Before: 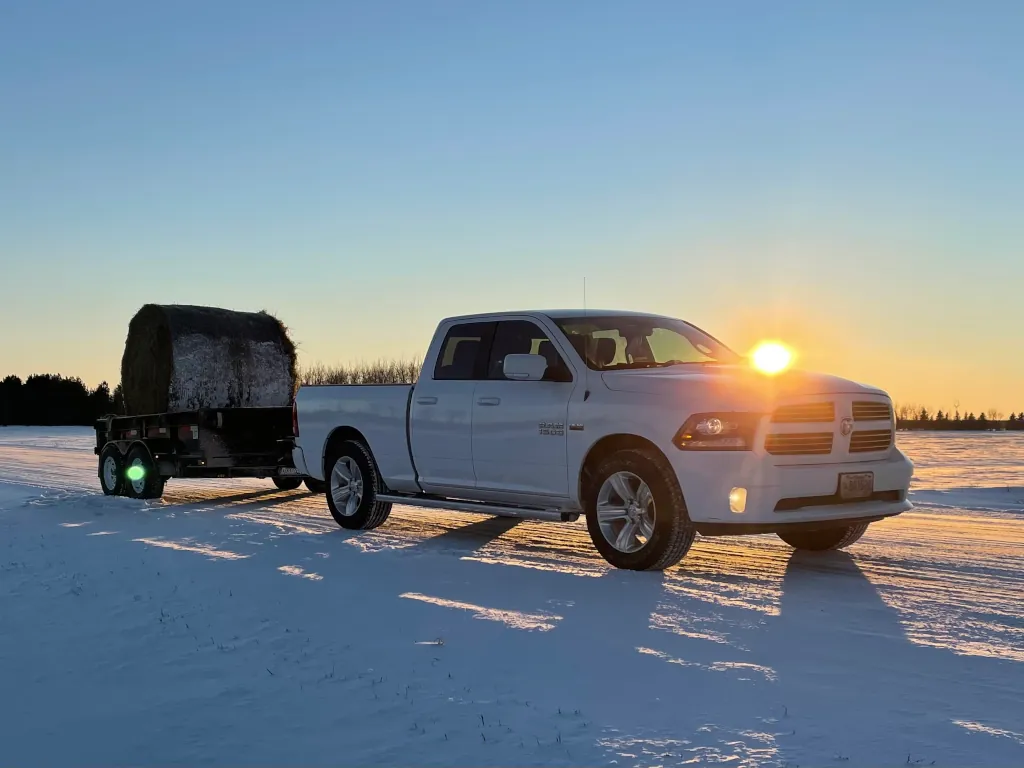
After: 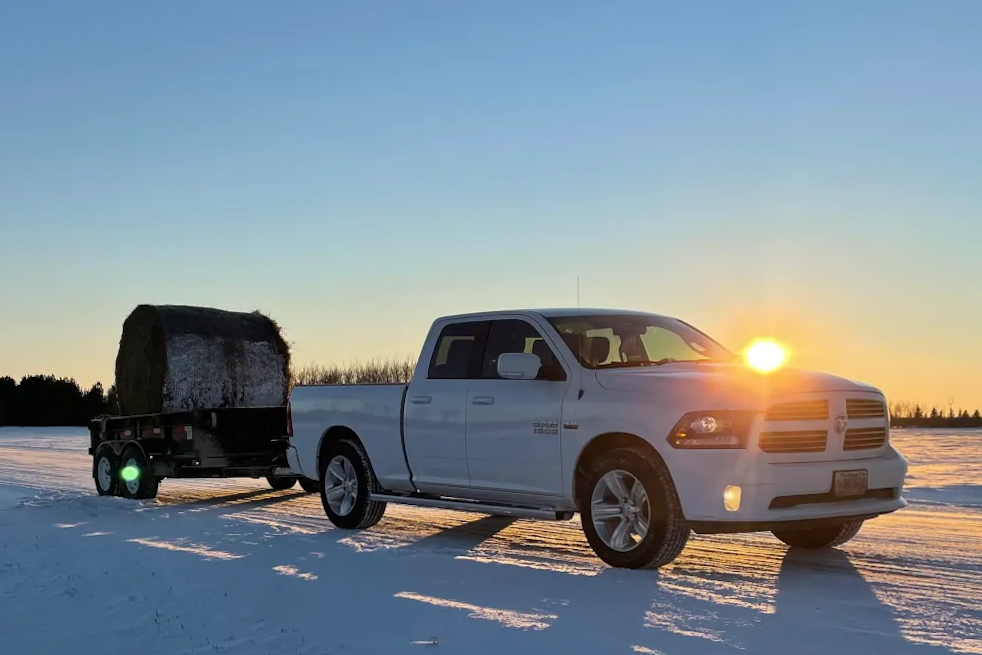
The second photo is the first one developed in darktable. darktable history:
crop and rotate: angle 0.217°, left 0.365%, right 3.18%, bottom 14.277%
